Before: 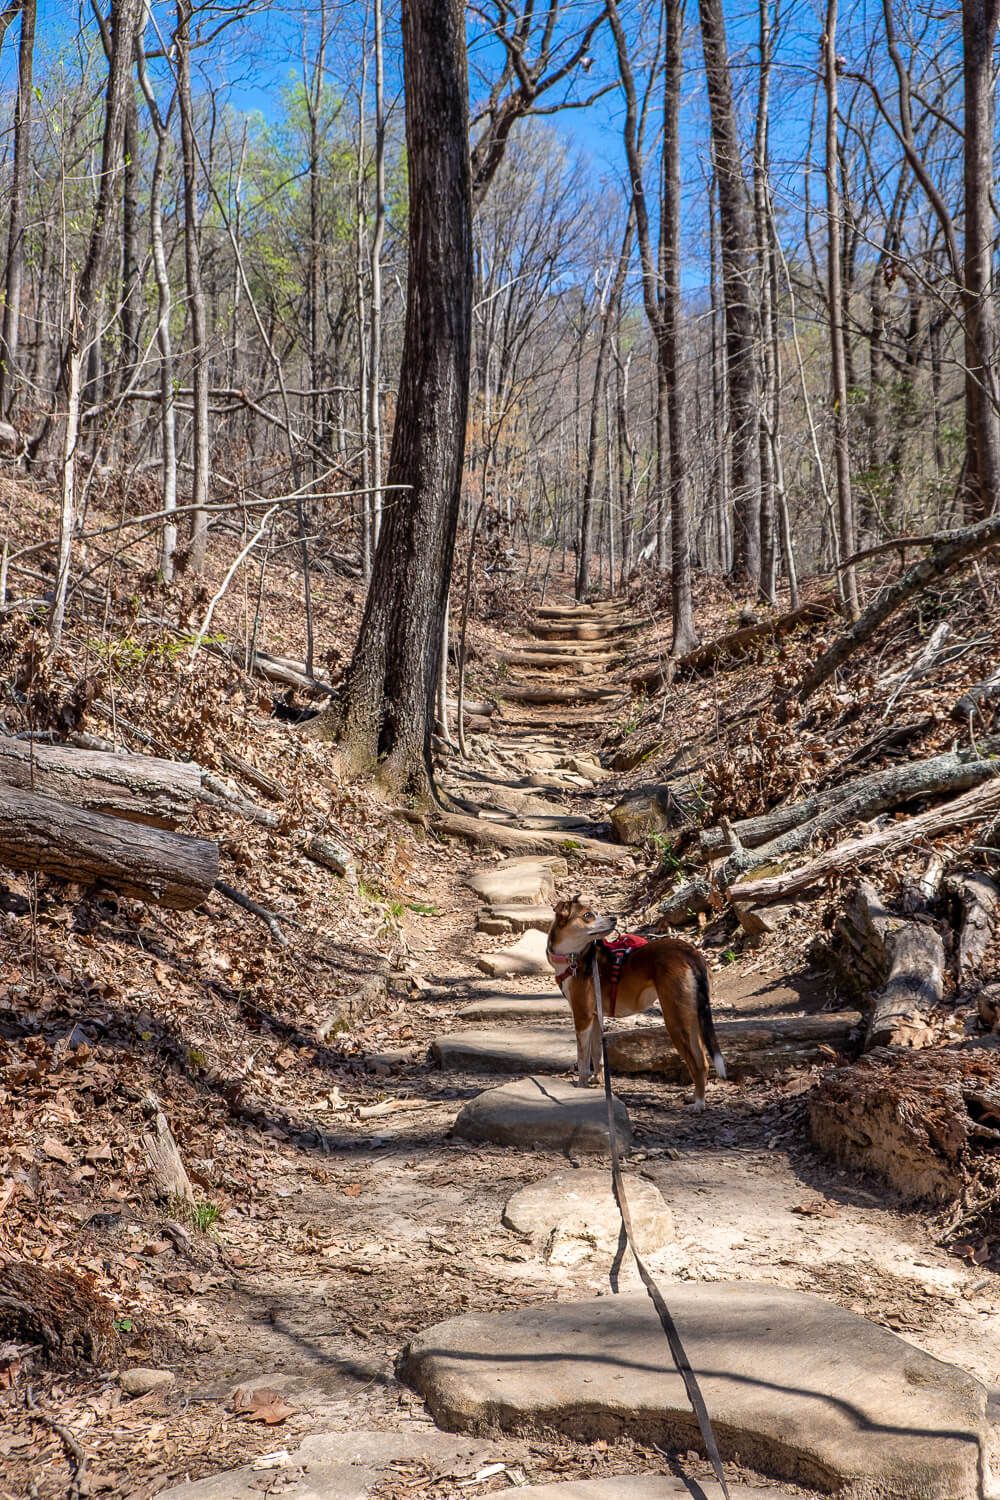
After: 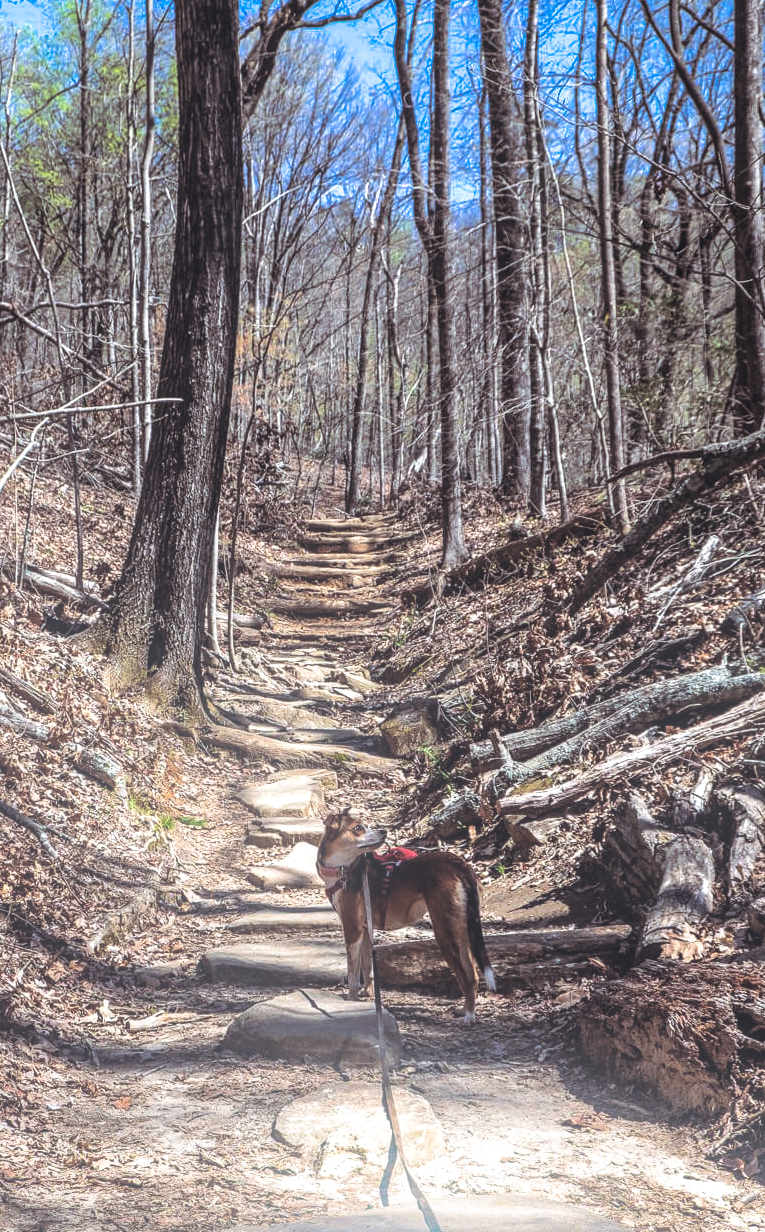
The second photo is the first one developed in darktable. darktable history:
split-toning: shadows › saturation 0.24, highlights › hue 54°, highlights › saturation 0.24
local contrast: detail 130%
crop: left 23.095%, top 5.827%, bottom 11.854%
shadows and highlights: low approximation 0.01, soften with gaussian
white balance: red 0.967, blue 1.049
bloom: on, module defaults
color balance: lift [1.016, 0.983, 1, 1.017], gamma [0.958, 1, 1, 1], gain [0.981, 1.007, 0.993, 1.002], input saturation 118.26%, contrast 13.43%, contrast fulcrum 21.62%, output saturation 82.76%
